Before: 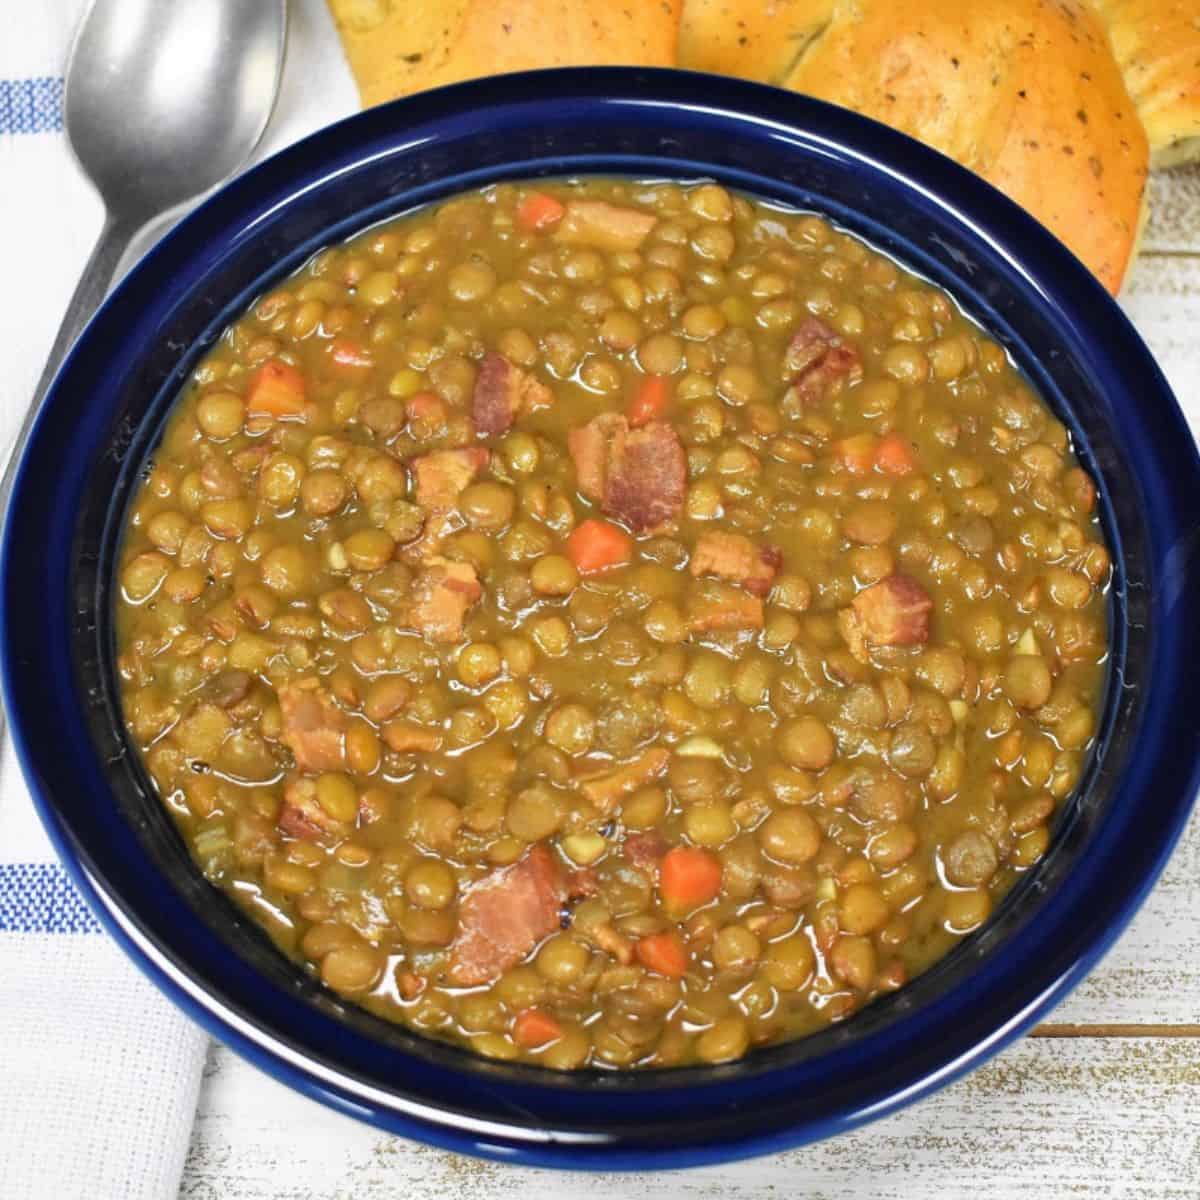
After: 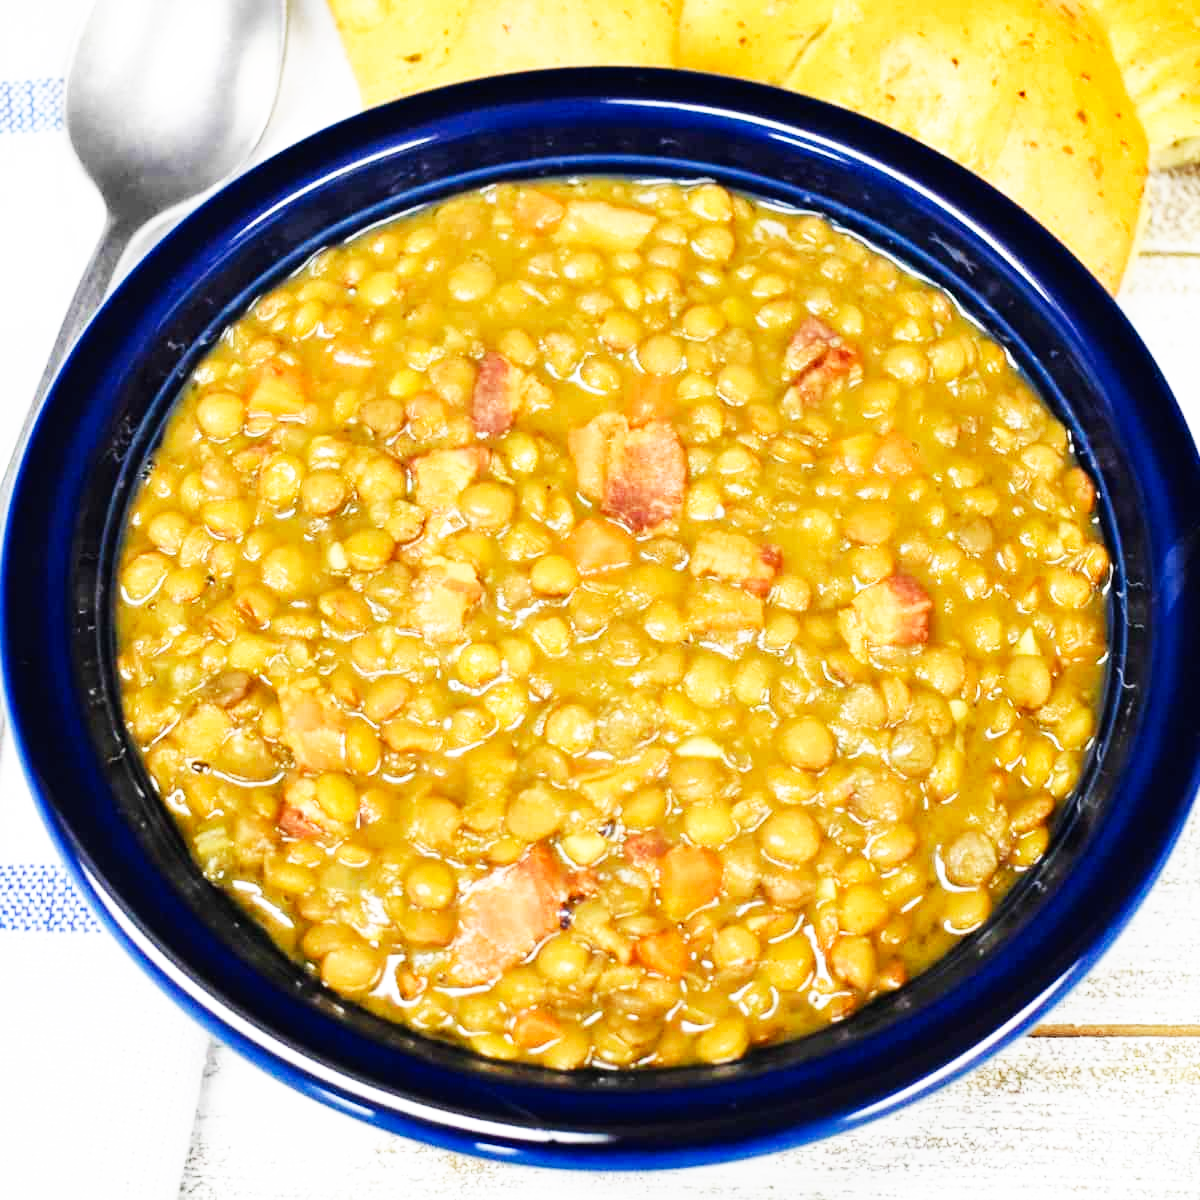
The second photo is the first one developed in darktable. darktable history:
base curve: curves: ch0 [(0, 0) (0.007, 0.004) (0.027, 0.03) (0.046, 0.07) (0.207, 0.54) (0.442, 0.872) (0.673, 0.972) (1, 1)], exposure shift 0.01, preserve colors none
